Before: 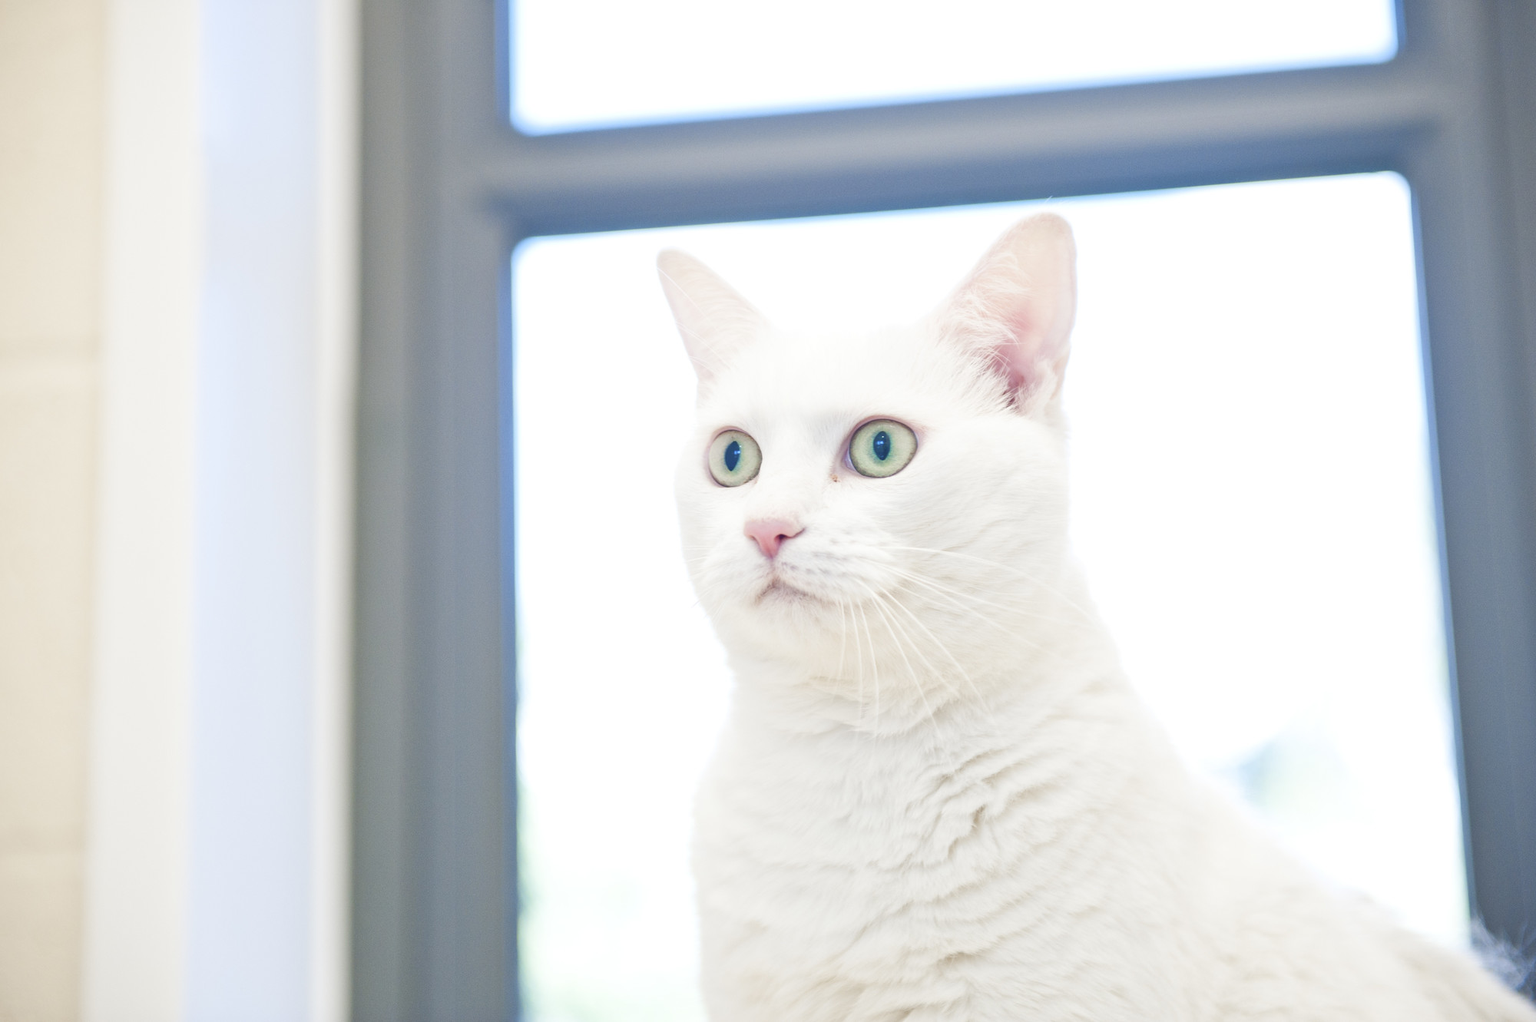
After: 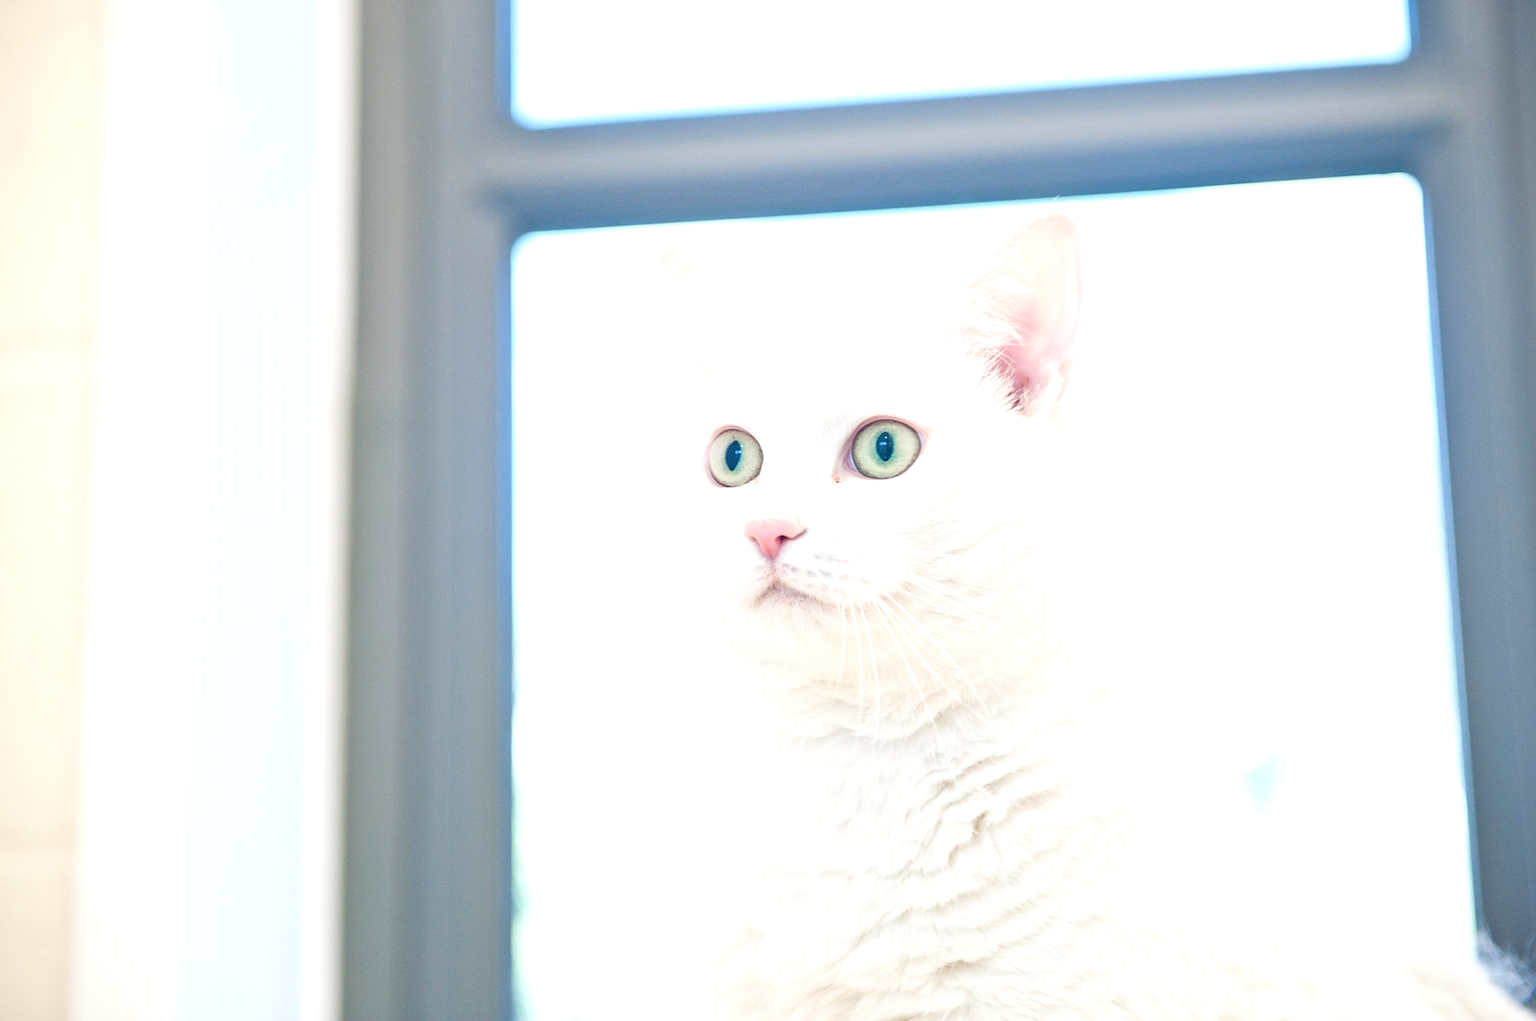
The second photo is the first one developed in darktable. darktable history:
shadows and highlights: radius 110.86, shadows 51.09, white point adjustment 9.16, highlights -4.17, highlights color adjustment 32.2%, soften with gaussian
color balance: on, module defaults
sharpen: amount 0.2
crop and rotate: angle -0.5°
